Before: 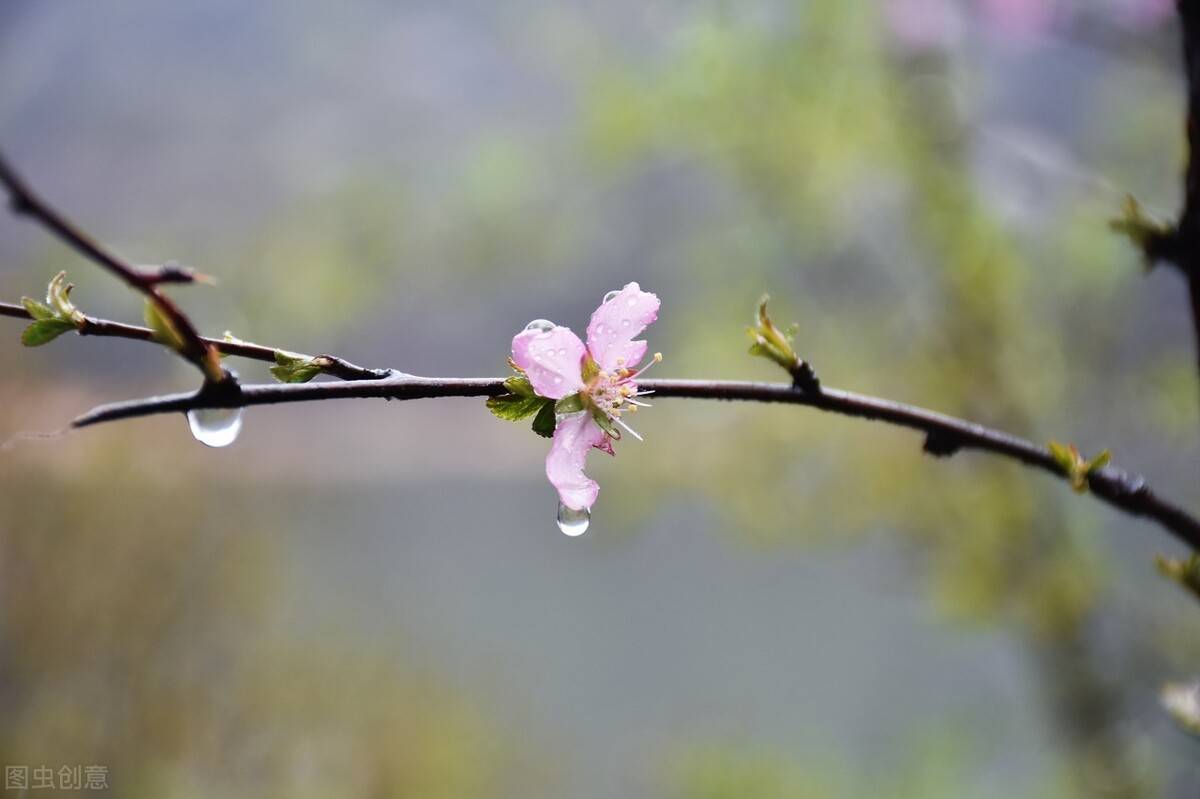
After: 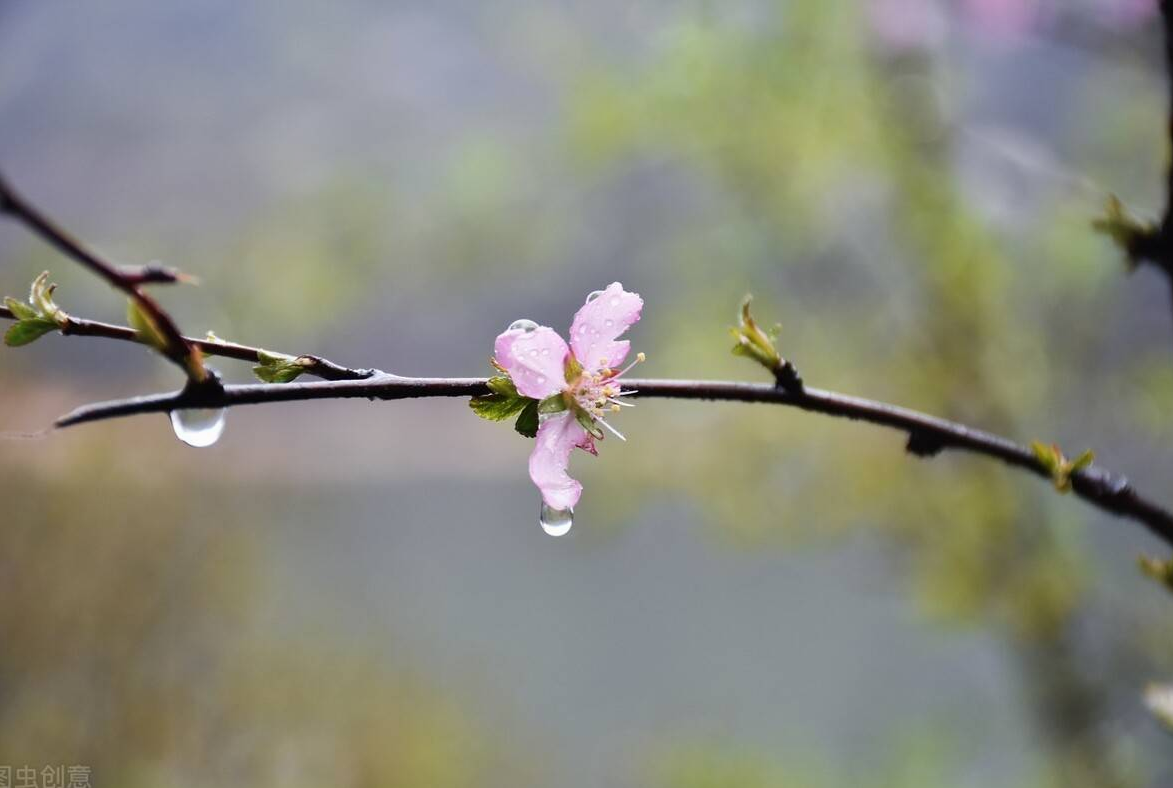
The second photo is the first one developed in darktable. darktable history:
exposure: exposure -0.029 EV, compensate highlight preservation false
crop and rotate: left 1.496%, right 0.749%, bottom 1.302%
